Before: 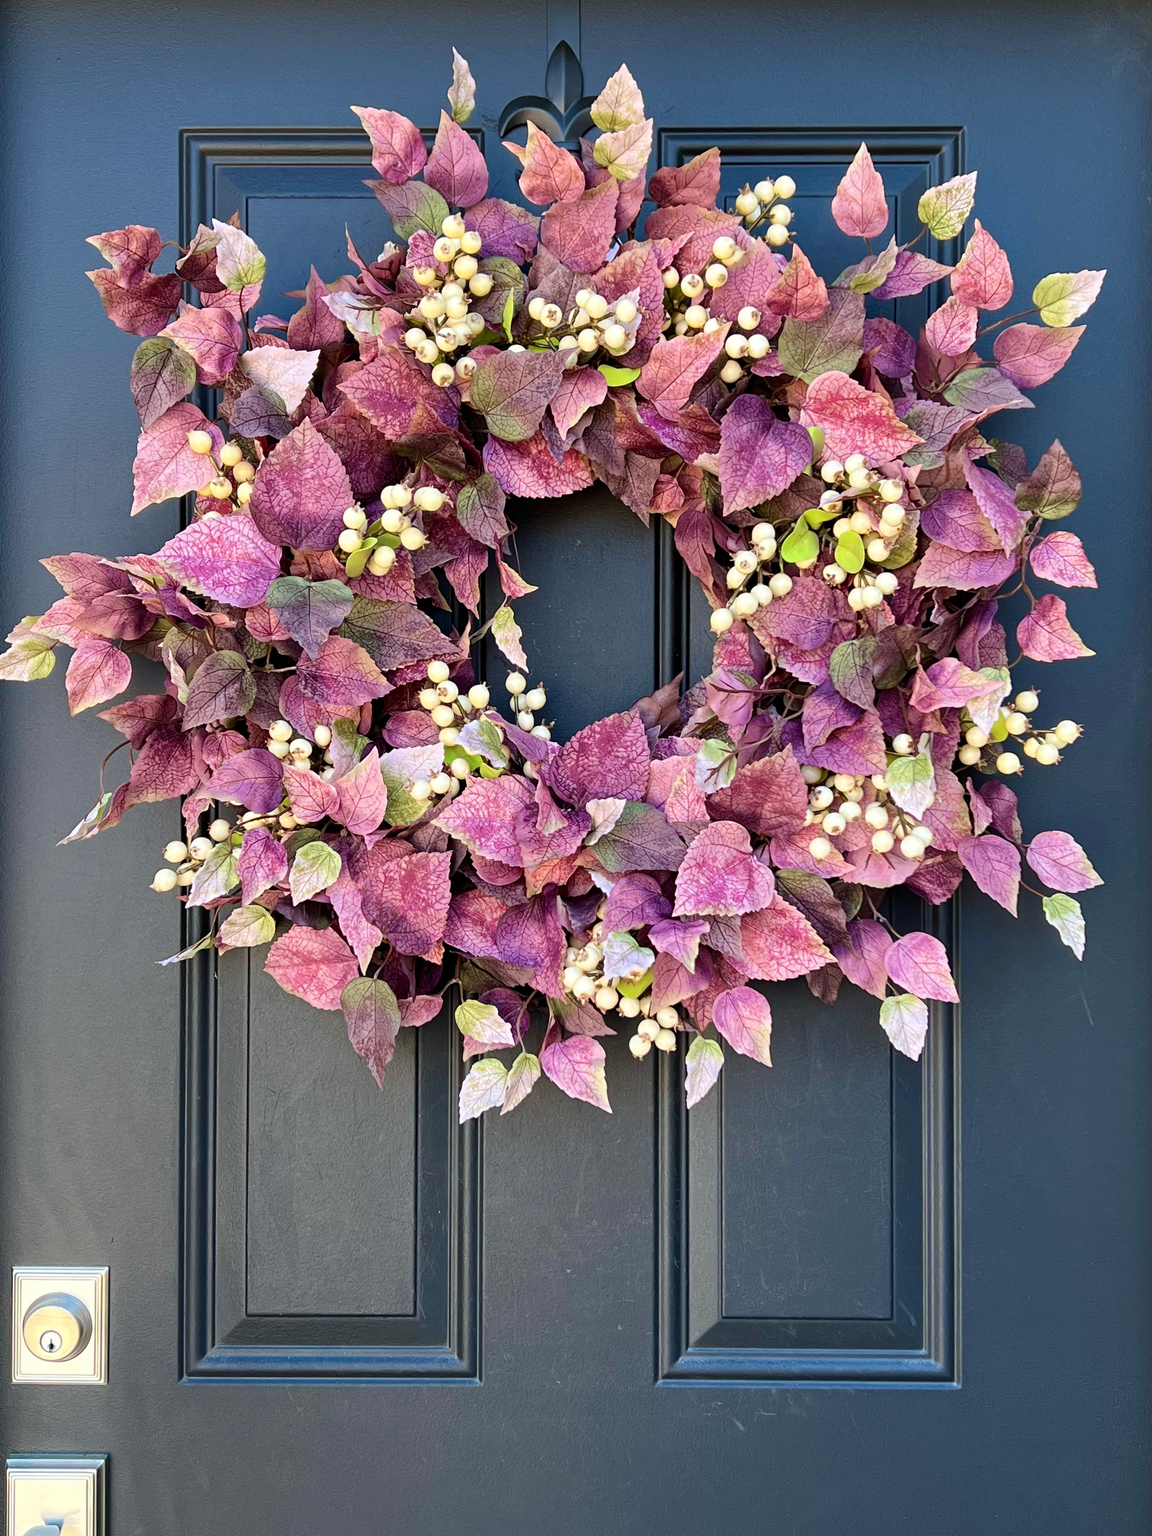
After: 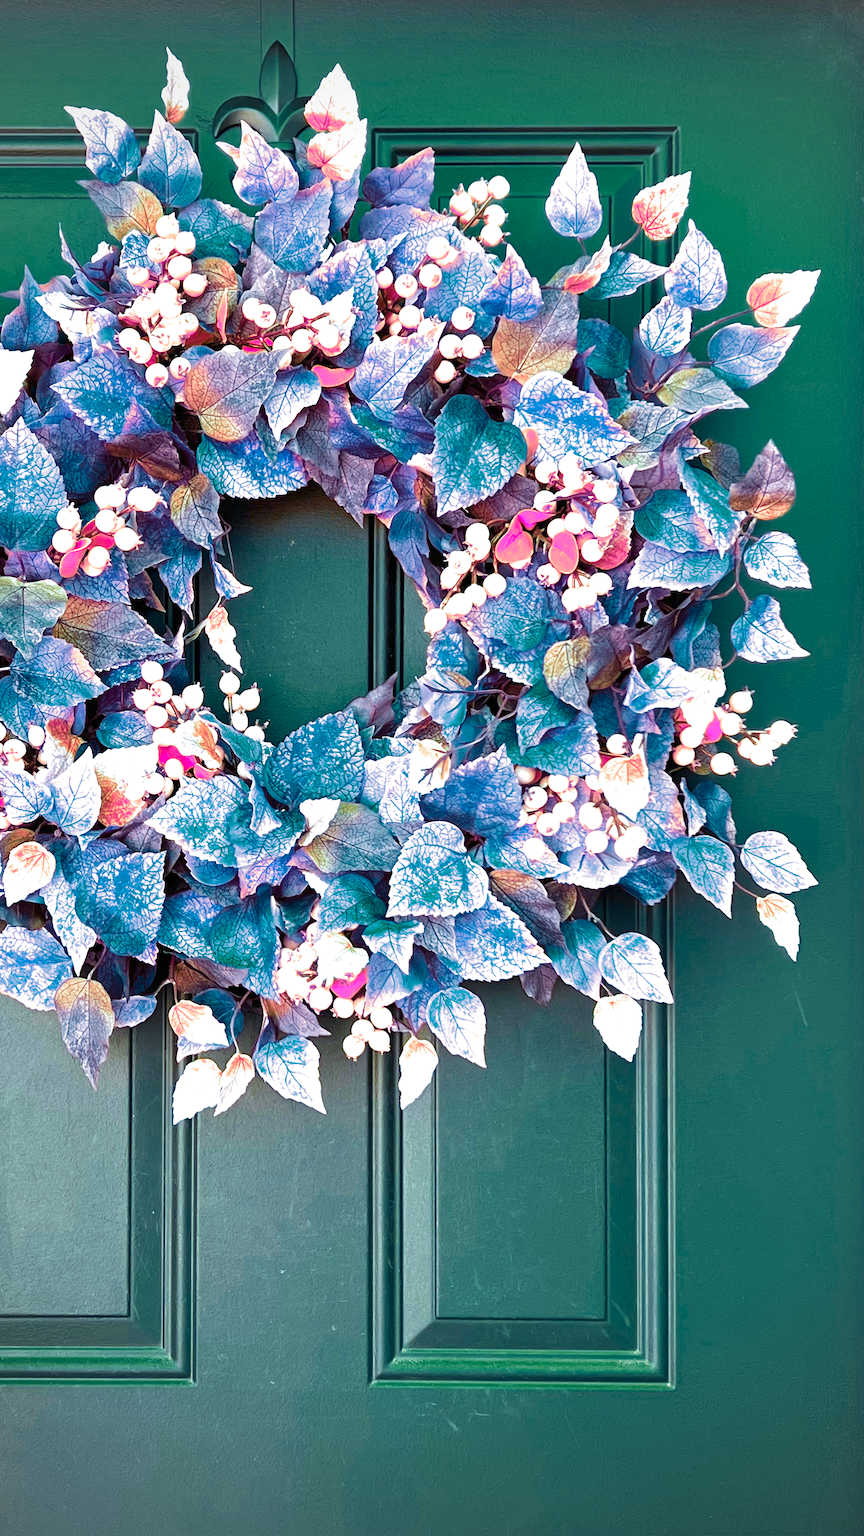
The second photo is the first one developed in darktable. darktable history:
color zones: curves: ch0 [(0.826, 0.353)]; ch1 [(0.242, 0.647) (0.889, 0.342)]; ch2 [(0.246, 0.089) (0.969, 0.068)]
color calibration: gray › normalize channels true, illuminant F (fluorescent), F source F9 (Cool White Deluxe 4150 K) – high CRI, x 0.374, y 0.373, temperature 4160.49 K, gamut compression 0.021
crop and rotate: left 24.925%
exposure: black level correction 0, exposure 1.2 EV, compensate exposure bias true, compensate highlight preservation false
velvia: on, module defaults
vignetting: fall-off radius 60.79%
